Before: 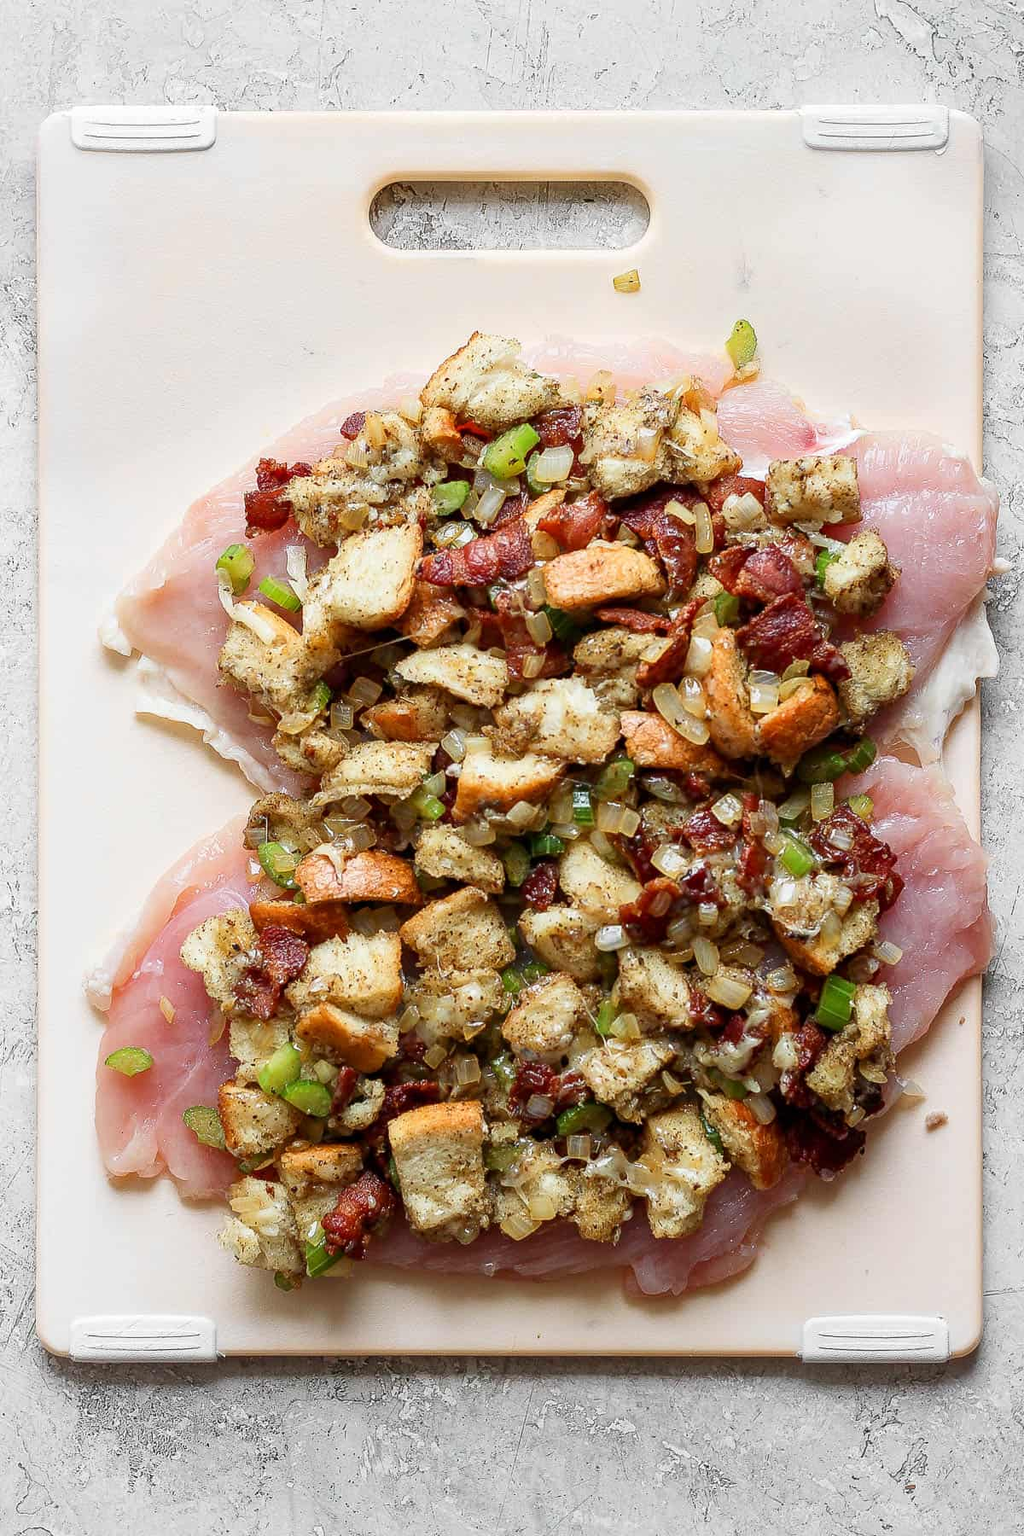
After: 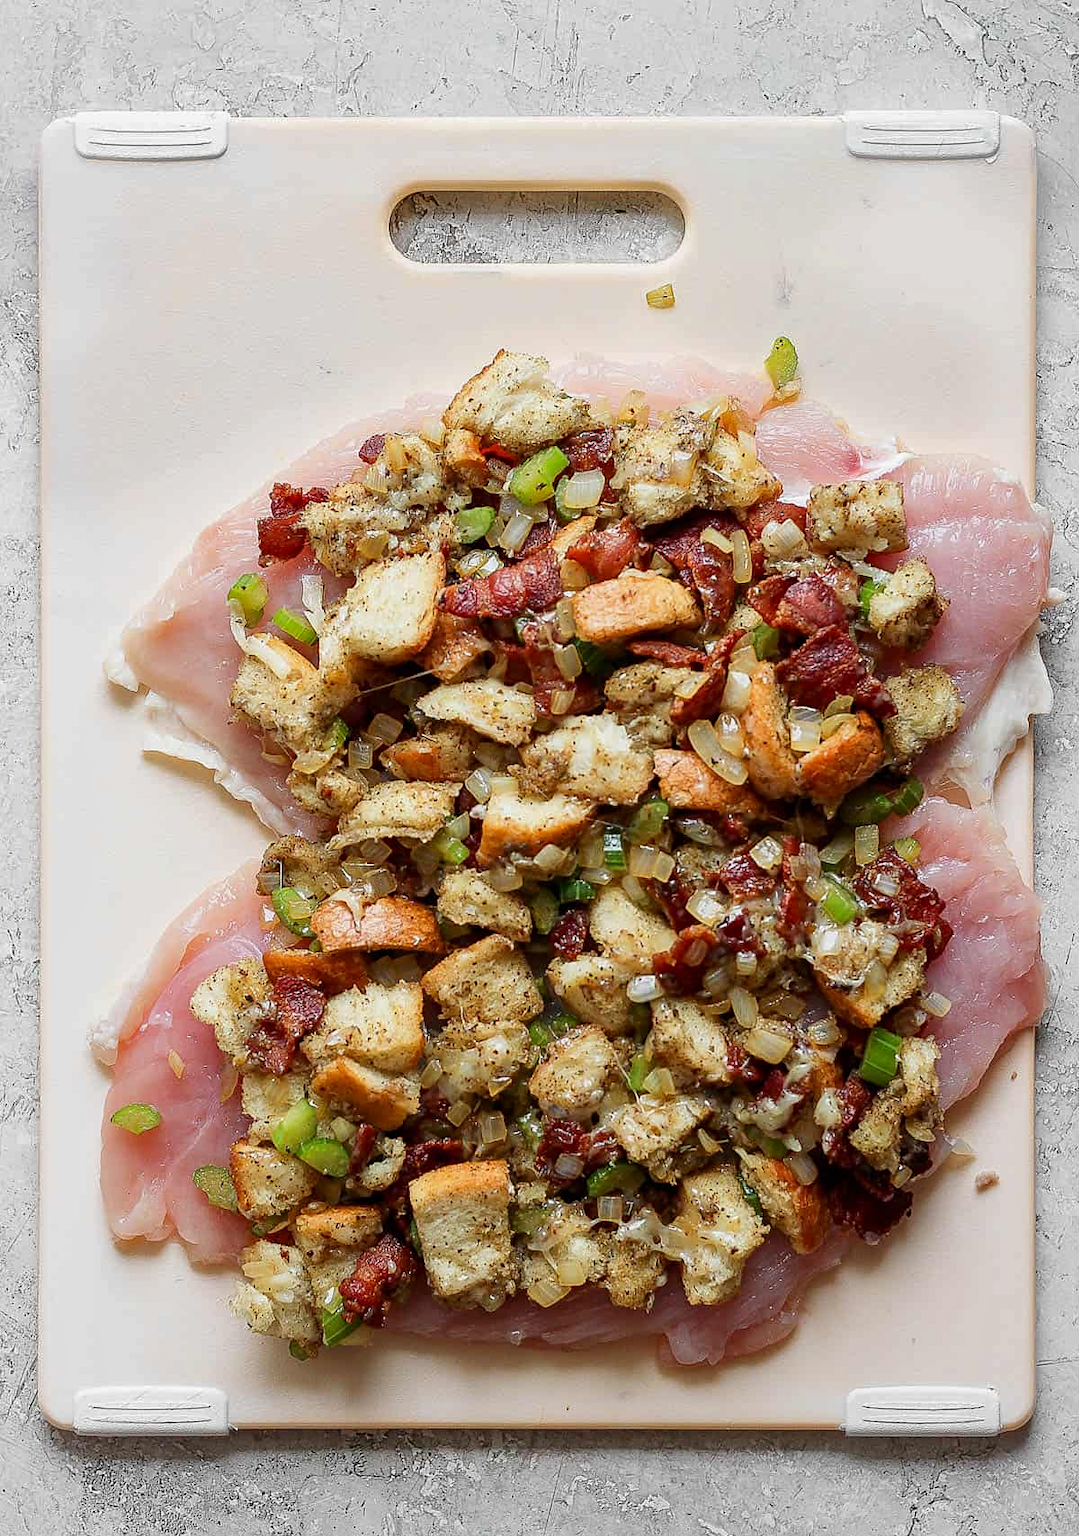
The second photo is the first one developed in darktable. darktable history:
crop and rotate: top 0.011%, bottom 5.079%
shadows and highlights: shadows -20.25, white point adjustment -1.98, highlights -34.76
sharpen: amount 0.205
